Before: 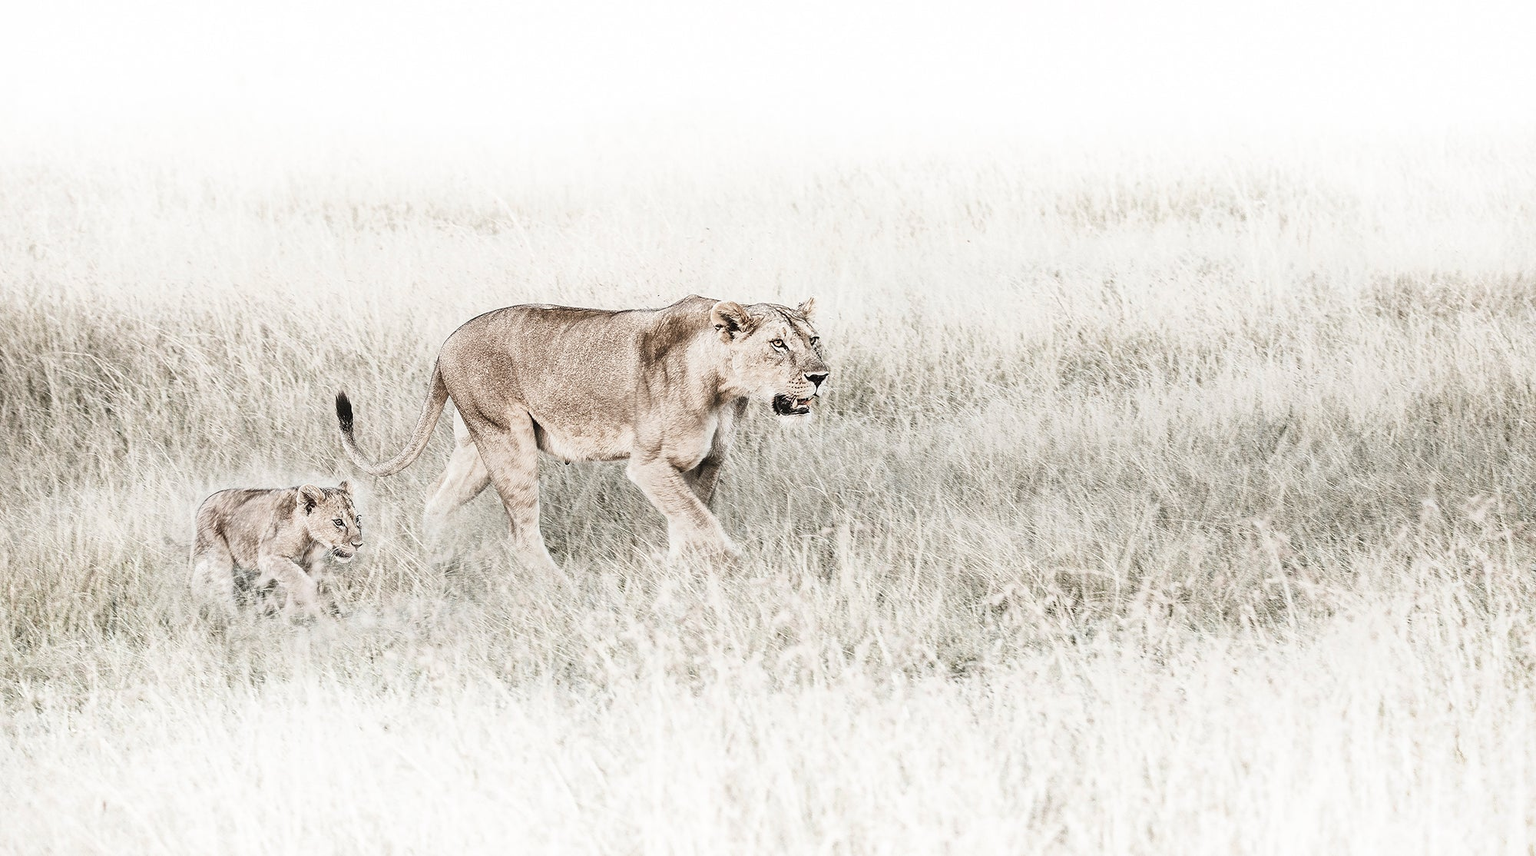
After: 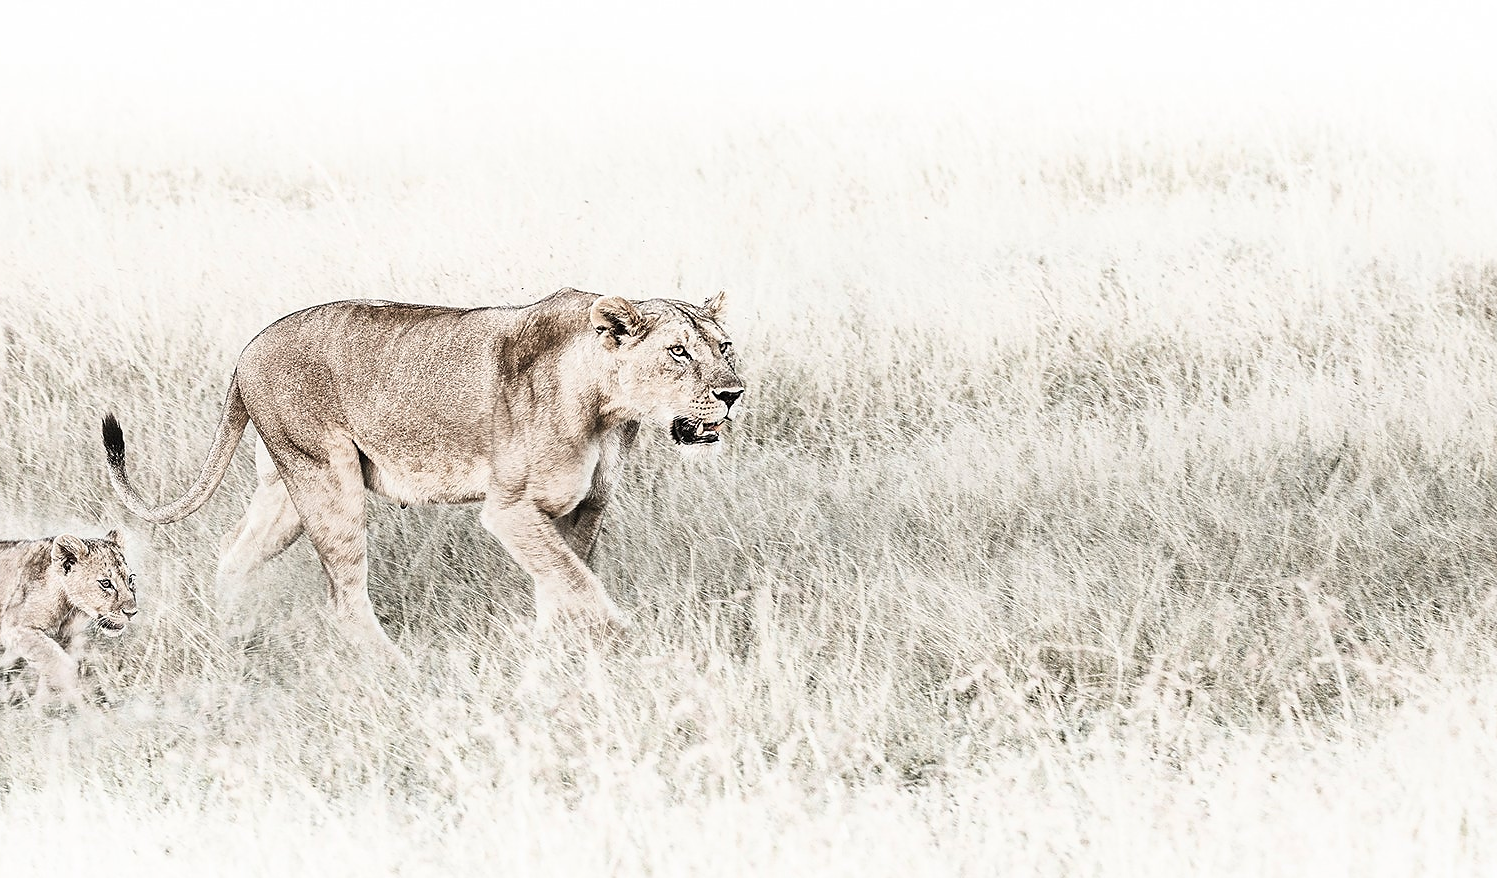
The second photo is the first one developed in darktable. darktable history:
sharpen: radius 1.458, amount 0.398, threshold 1.271
crop: left 16.768%, top 8.653%, right 8.362%, bottom 12.485%
rgb curve: curves: ch0 [(0, 0) (0.078, 0.051) (0.929, 0.956) (1, 1)], compensate middle gray true
